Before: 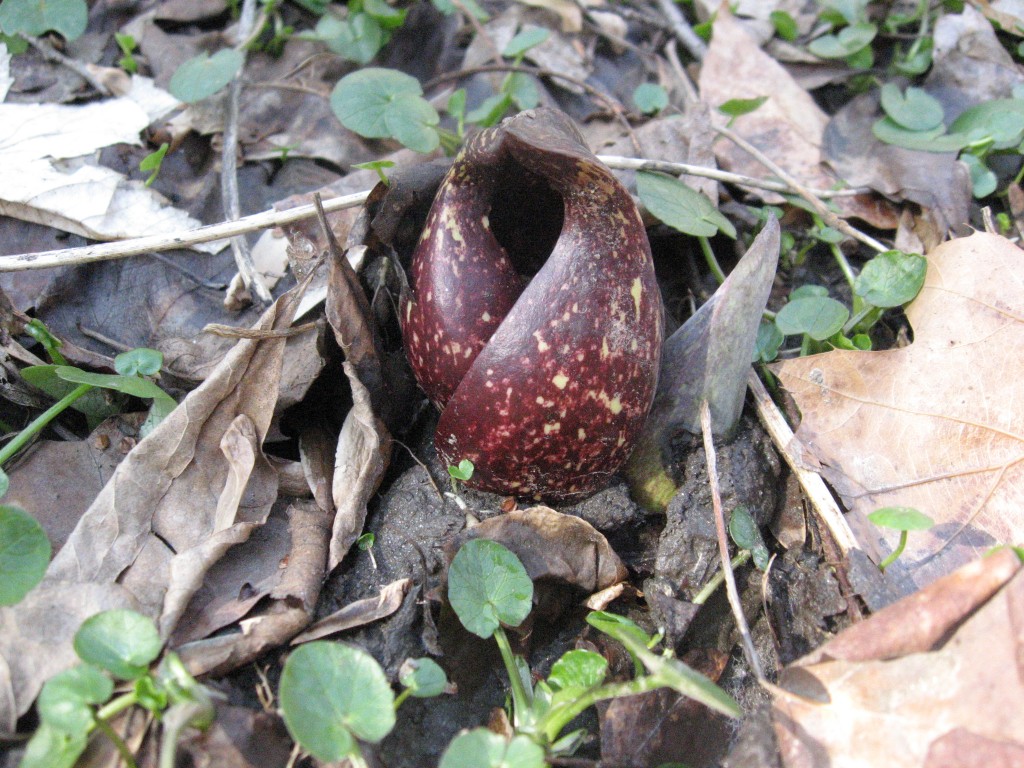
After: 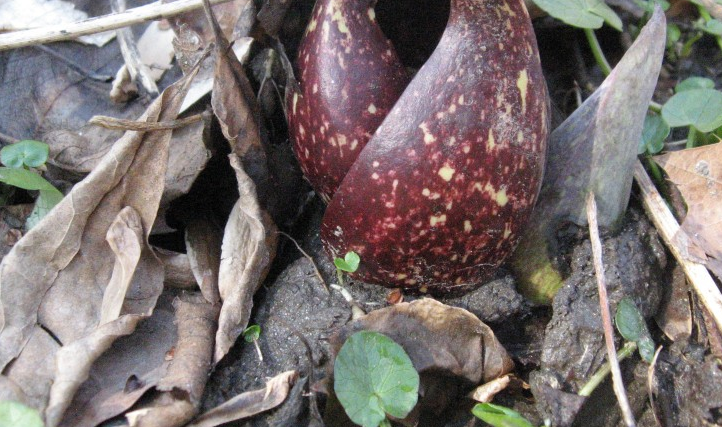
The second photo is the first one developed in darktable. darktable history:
crop: left 11.172%, top 27.204%, right 18.258%, bottom 17.165%
